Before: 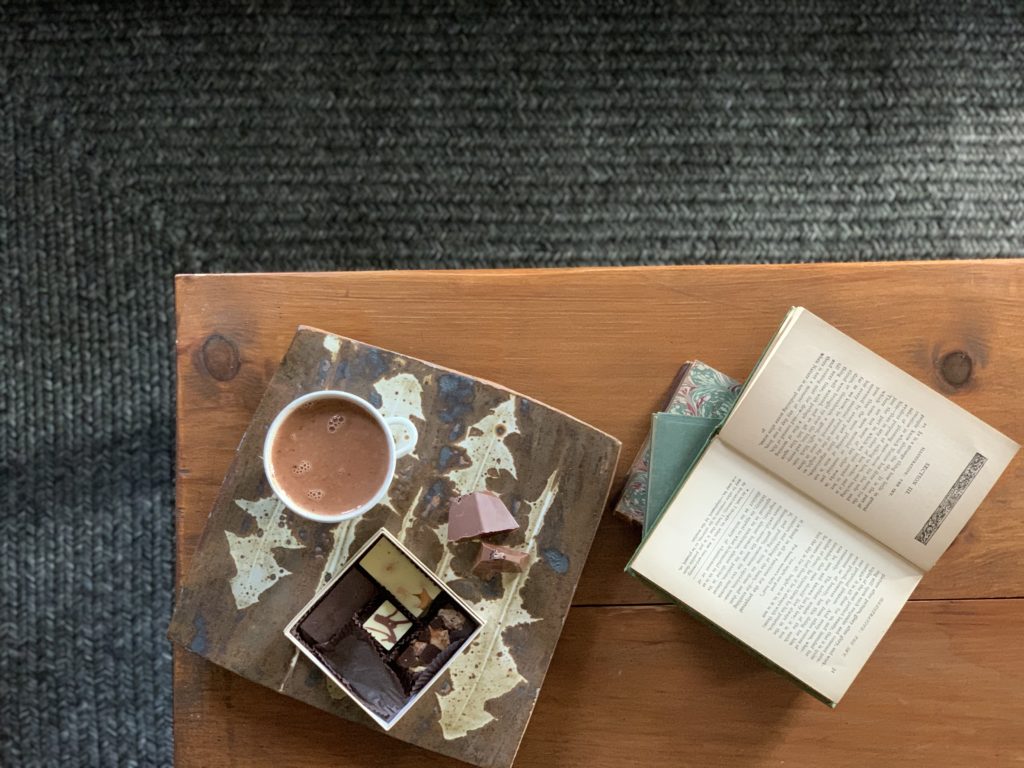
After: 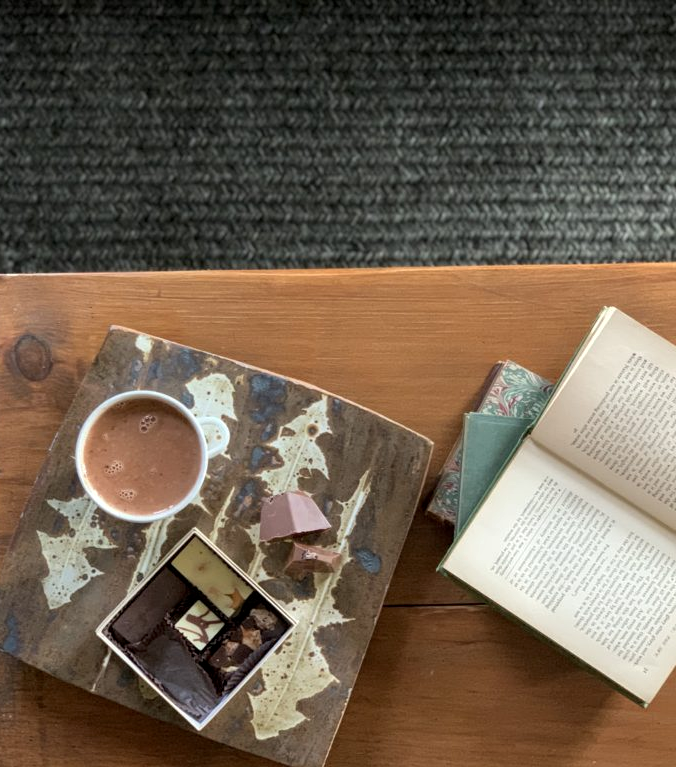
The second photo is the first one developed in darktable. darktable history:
crop and rotate: left 18.442%, right 15.508%
local contrast: highlights 100%, shadows 100%, detail 120%, midtone range 0.2
rotate and perspective: crop left 0, crop top 0
